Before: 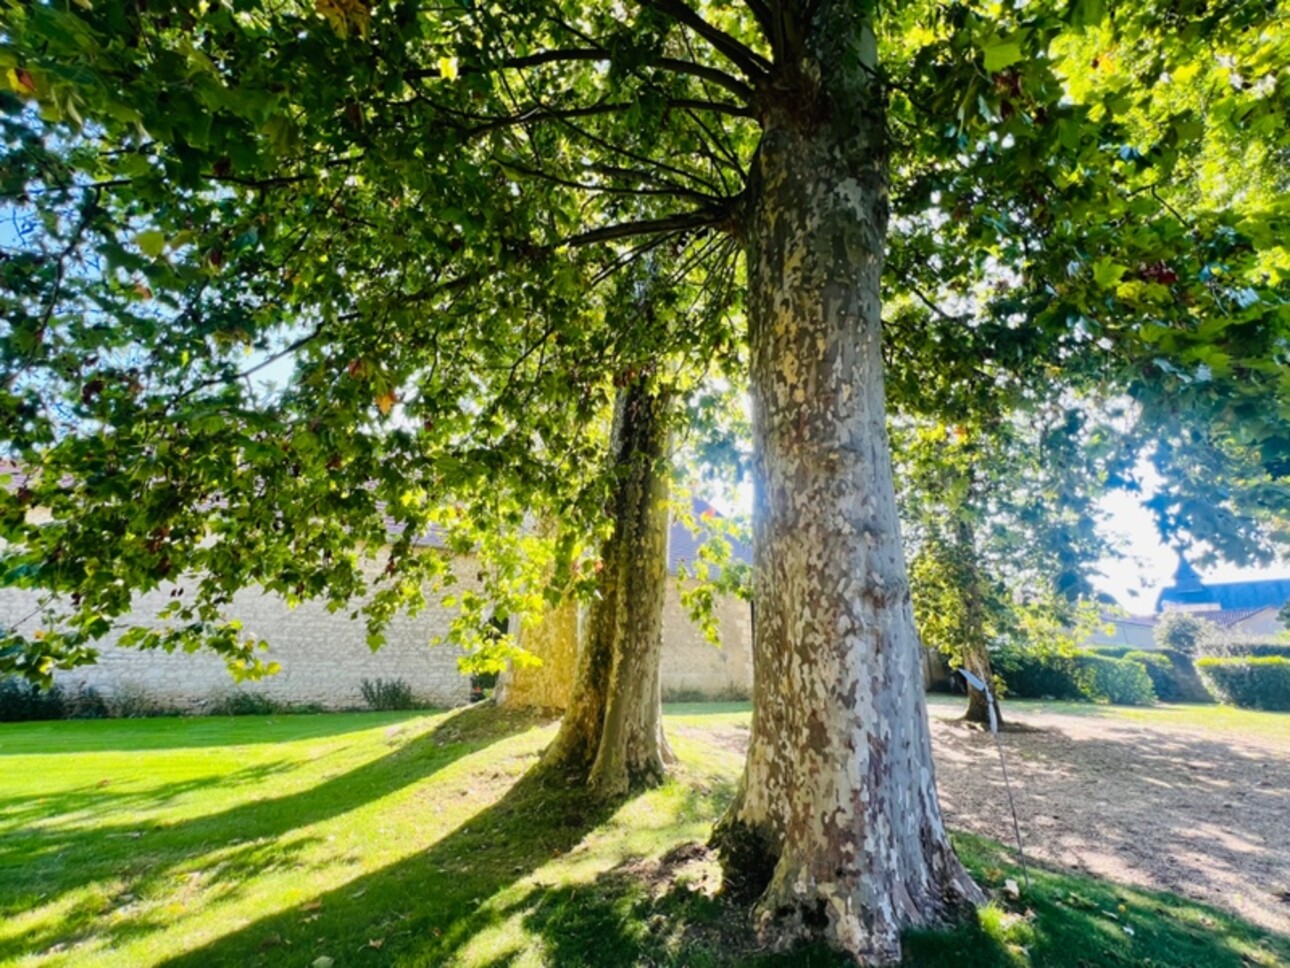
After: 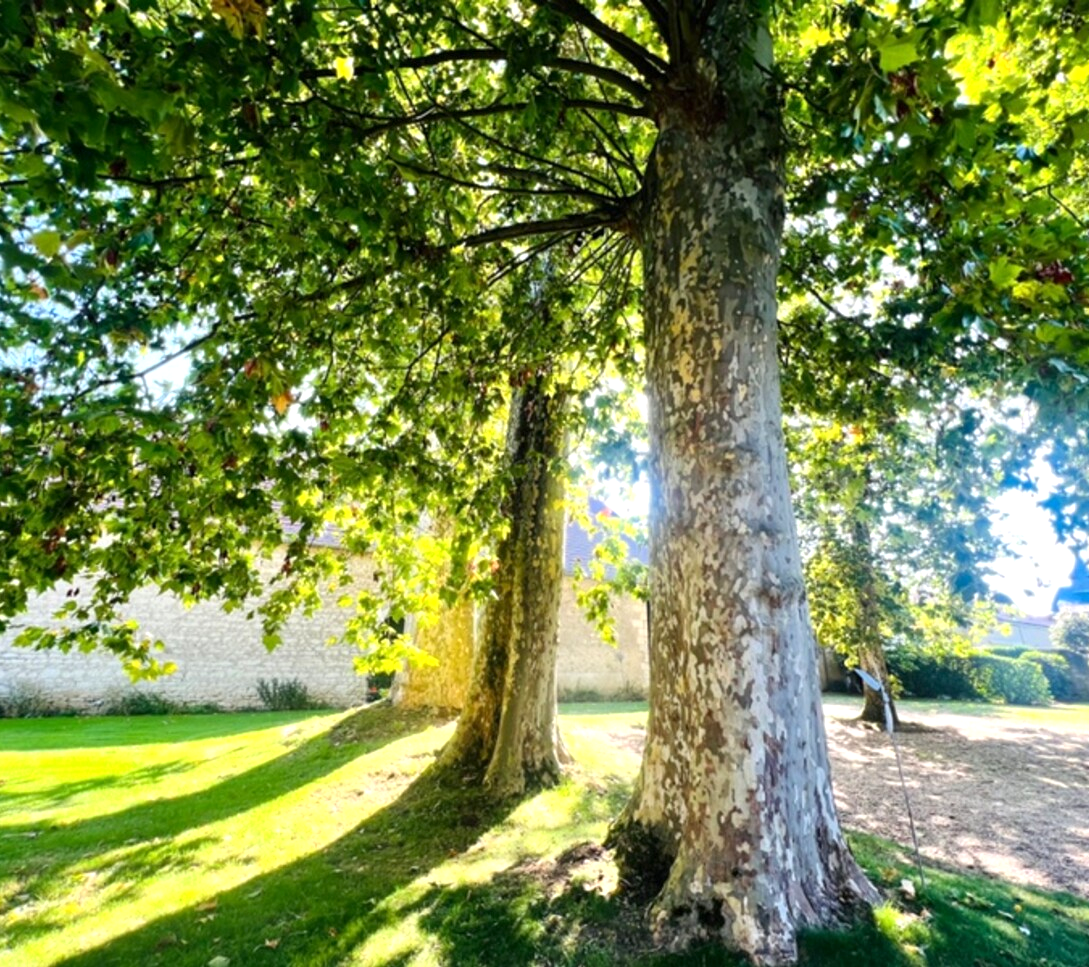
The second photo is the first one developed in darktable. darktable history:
exposure: black level correction 0.001, exposure 0.5 EV, compensate highlight preservation false
crop: left 8.09%, right 7.462%
